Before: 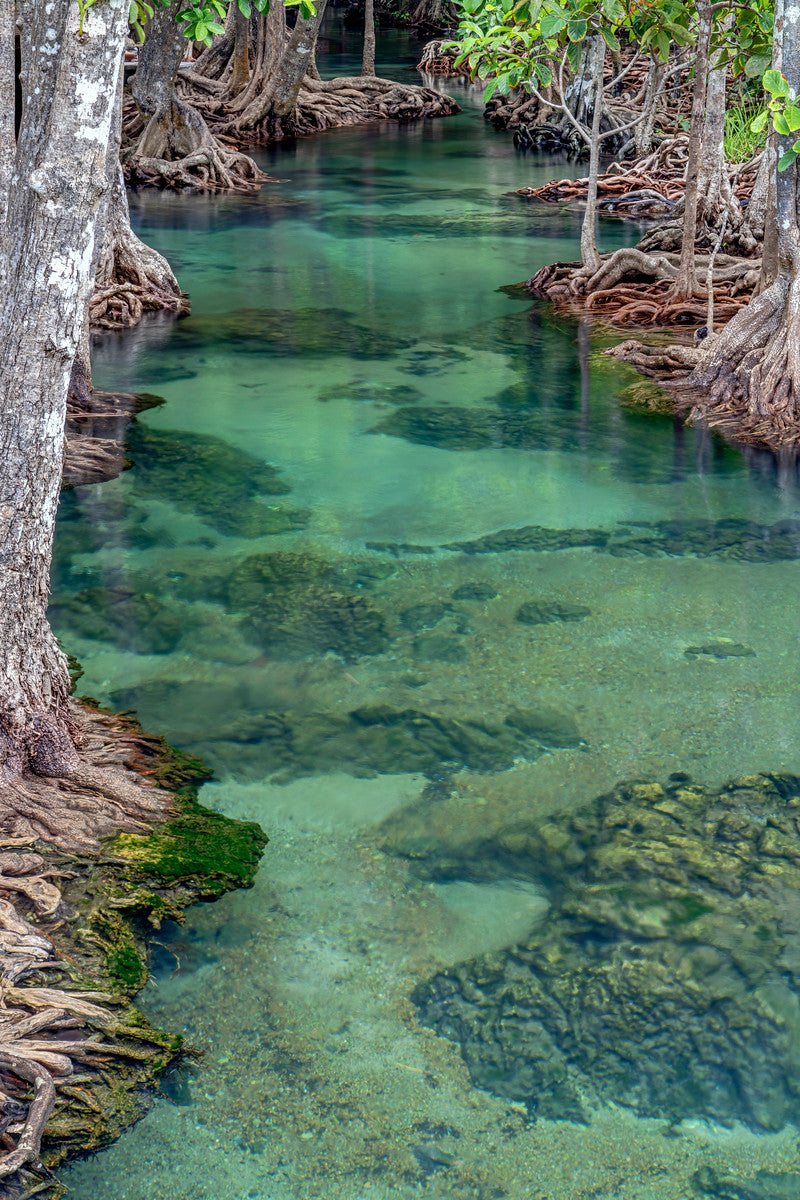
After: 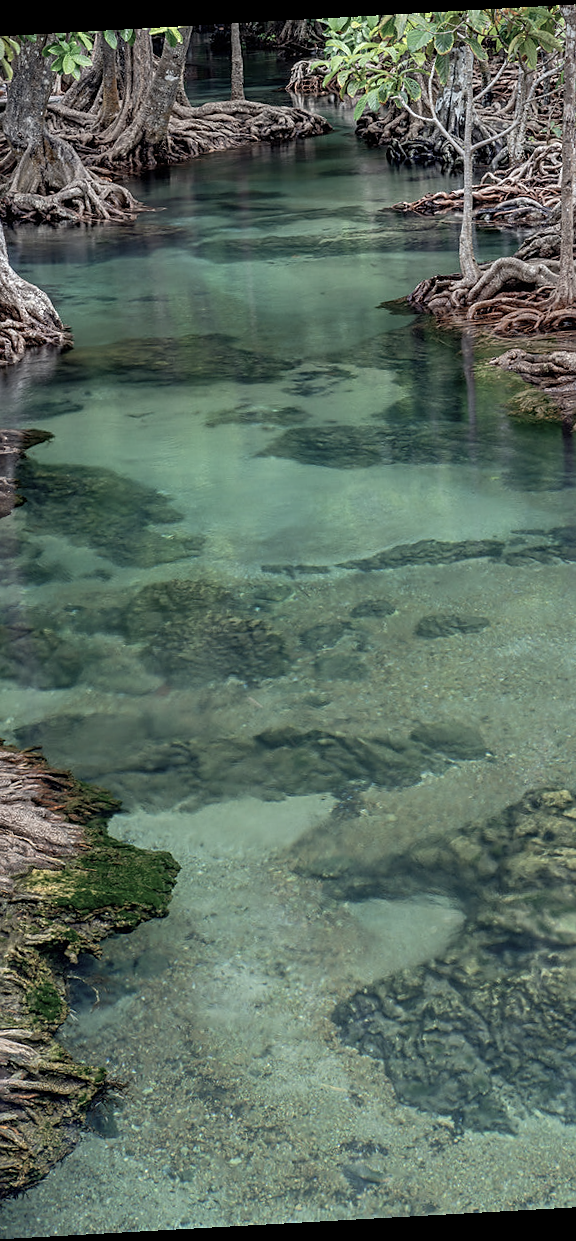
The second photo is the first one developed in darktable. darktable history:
rotate and perspective: rotation -3.18°, automatic cropping off
shadows and highlights: shadows 4.1, highlights -17.6, soften with gaussian
crop and rotate: left 15.546%, right 17.787%
color correction: saturation 0.57
sharpen: radius 1.458, amount 0.398, threshold 1.271
